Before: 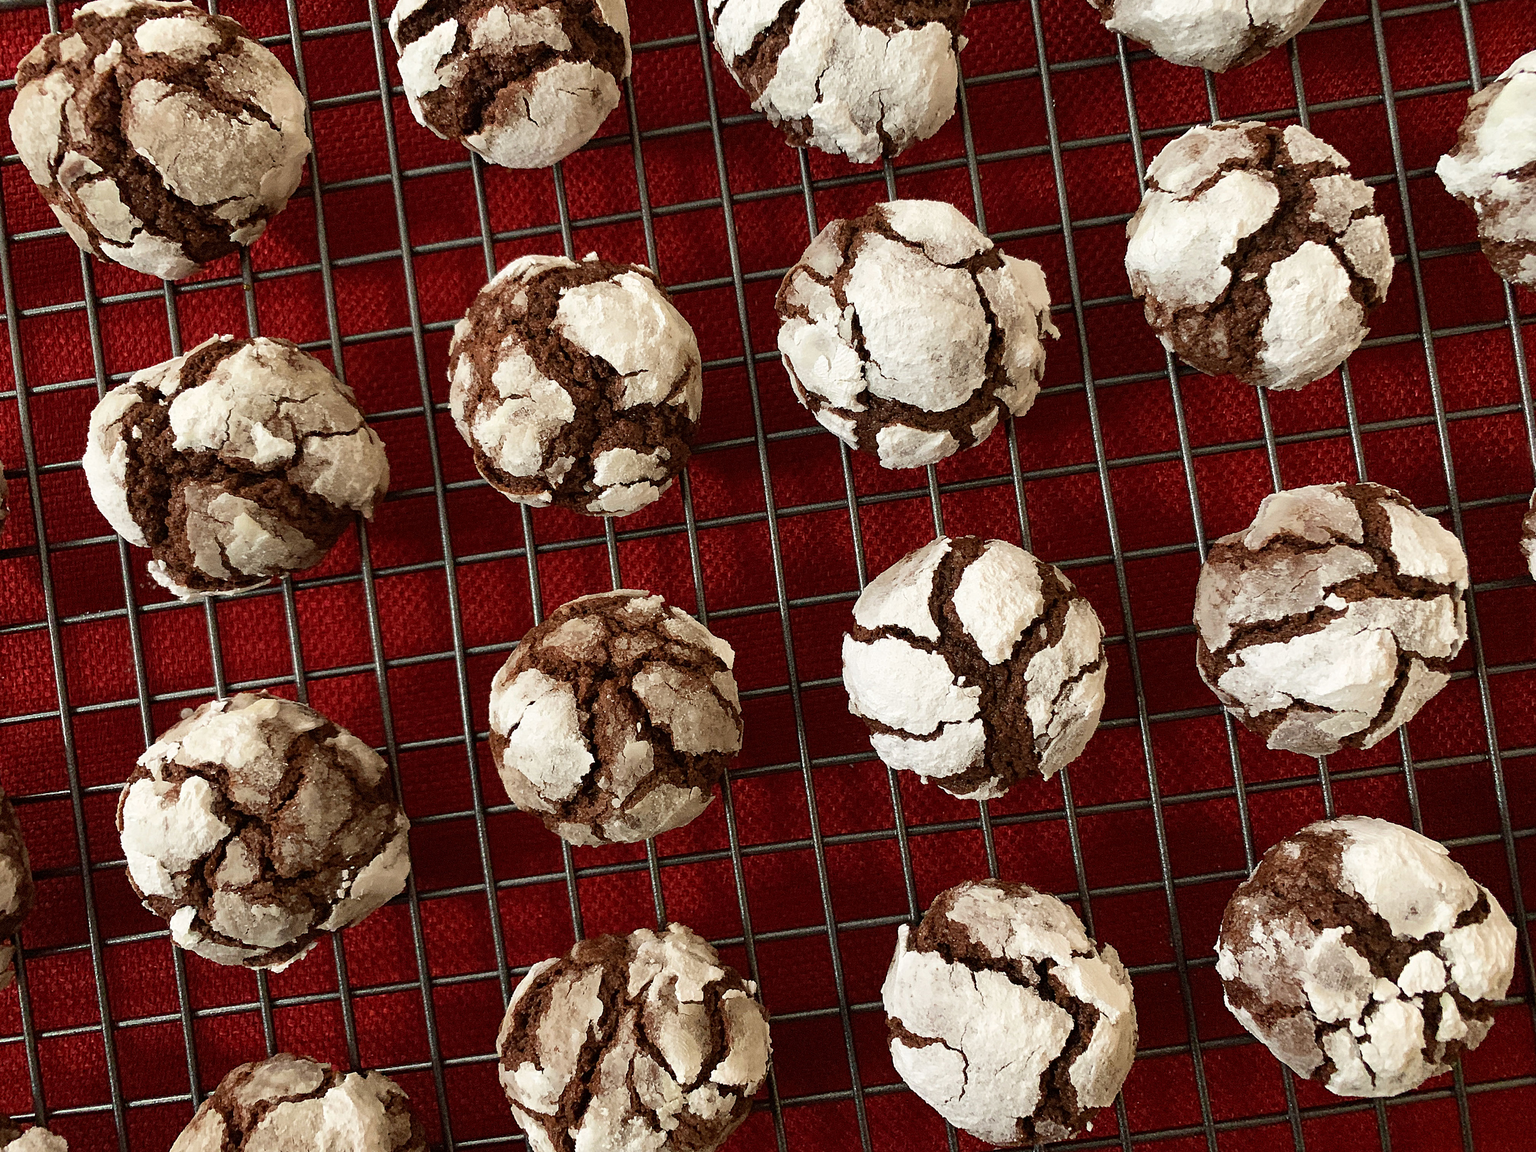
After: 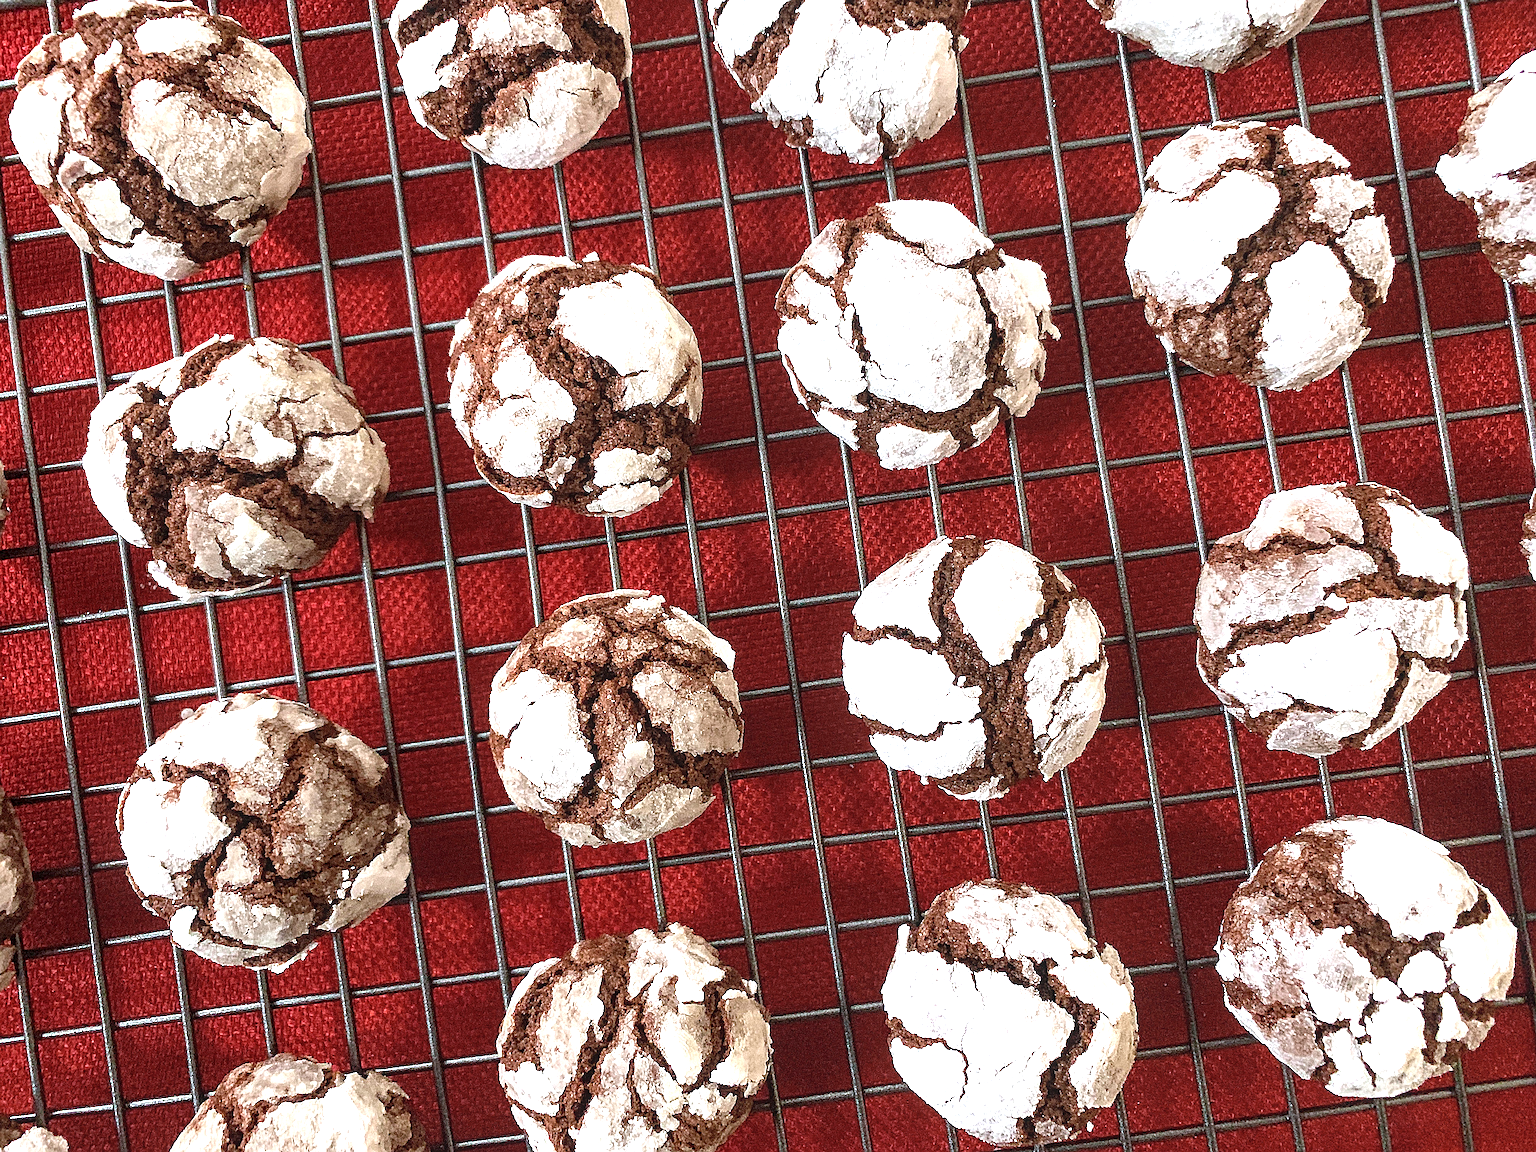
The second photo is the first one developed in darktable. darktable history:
sharpen: on, module defaults
tone equalizer: -8 EV -0.55 EV
color calibration: illuminant as shot in camera, x 0.37, y 0.382, temperature 4313.32 K
exposure: black level correction 0, exposure 1.2 EV, compensate exposure bias true, compensate highlight preservation false
local contrast: on, module defaults
